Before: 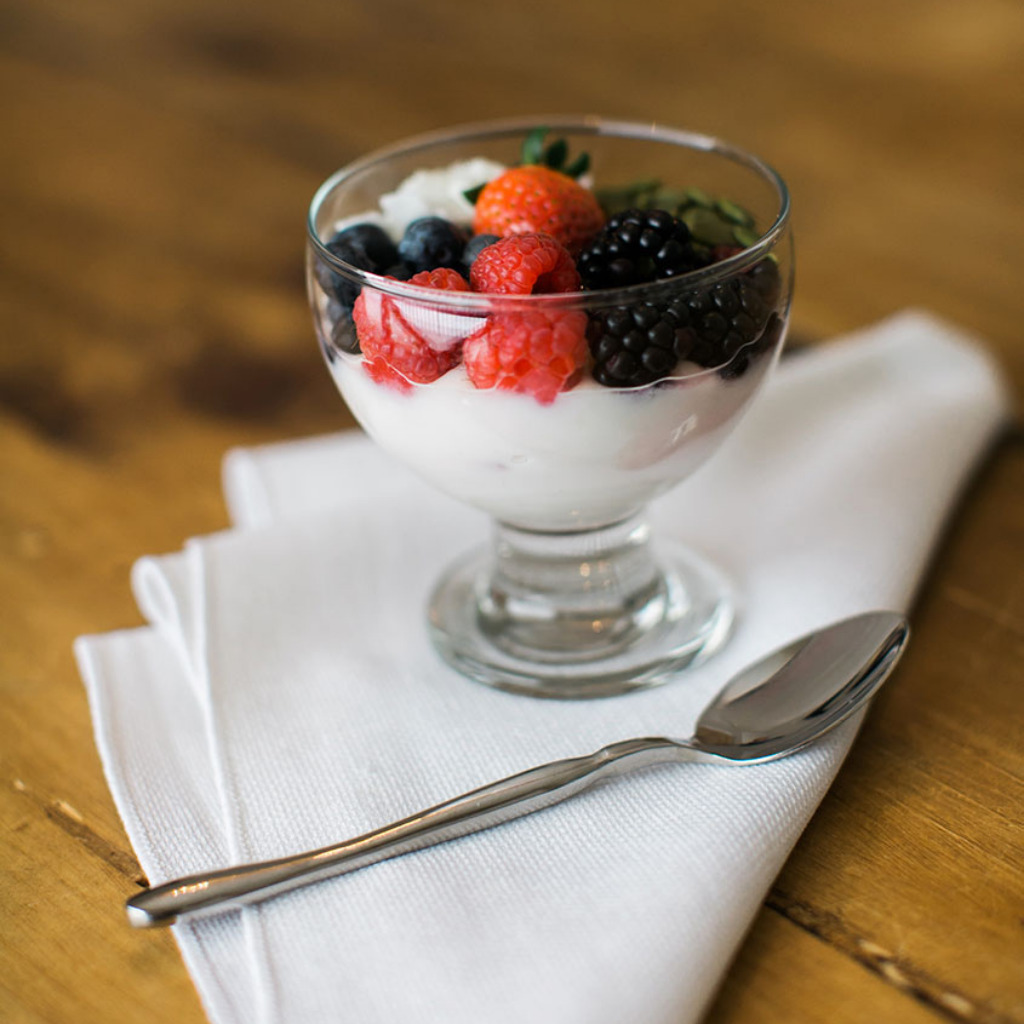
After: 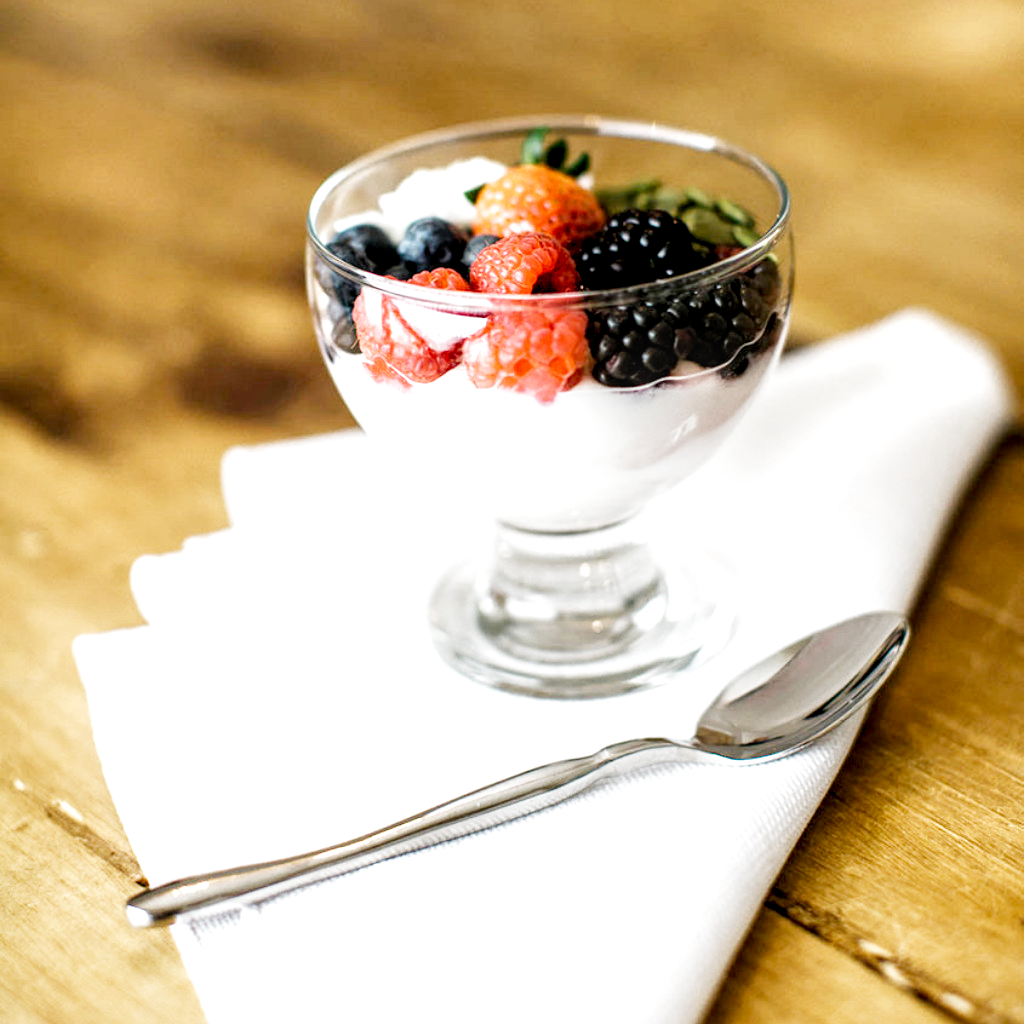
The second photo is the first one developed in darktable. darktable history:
filmic rgb: black relative exposure -7.65 EV, white relative exposure 4.56 EV, hardness 3.61, contrast 1.113, add noise in highlights 0.001, preserve chrominance no, color science v3 (2019), use custom middle-gray values true, contrast in highlights soft
local contrast: detail 153%
exposure: black level correction 0.001, exposure 1.856 EV, compensate exposure bias true, compensate highlight preservation false
